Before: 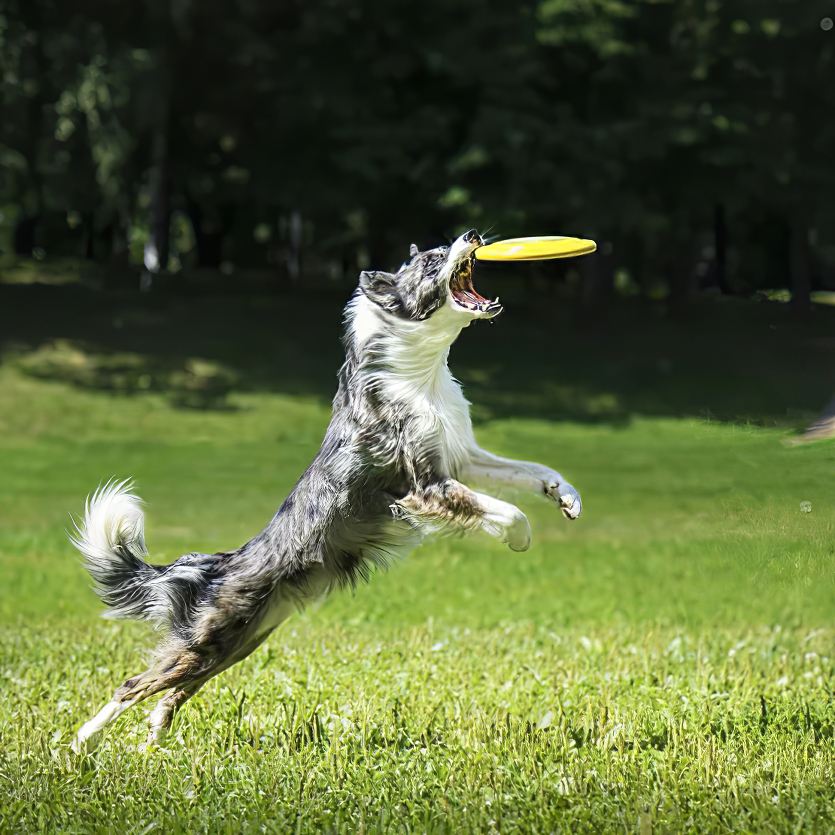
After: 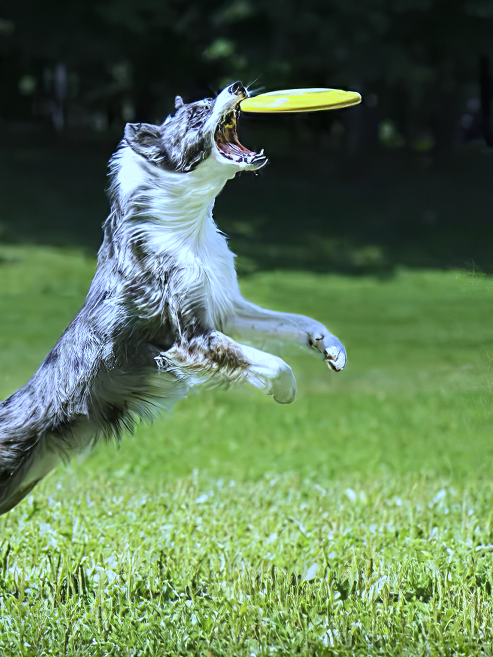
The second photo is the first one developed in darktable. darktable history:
white balance: red 0.871, blue 1.249
crop and rotate: left 28.256%, top 17.734%, right 12.656%, bottom 3.573%
